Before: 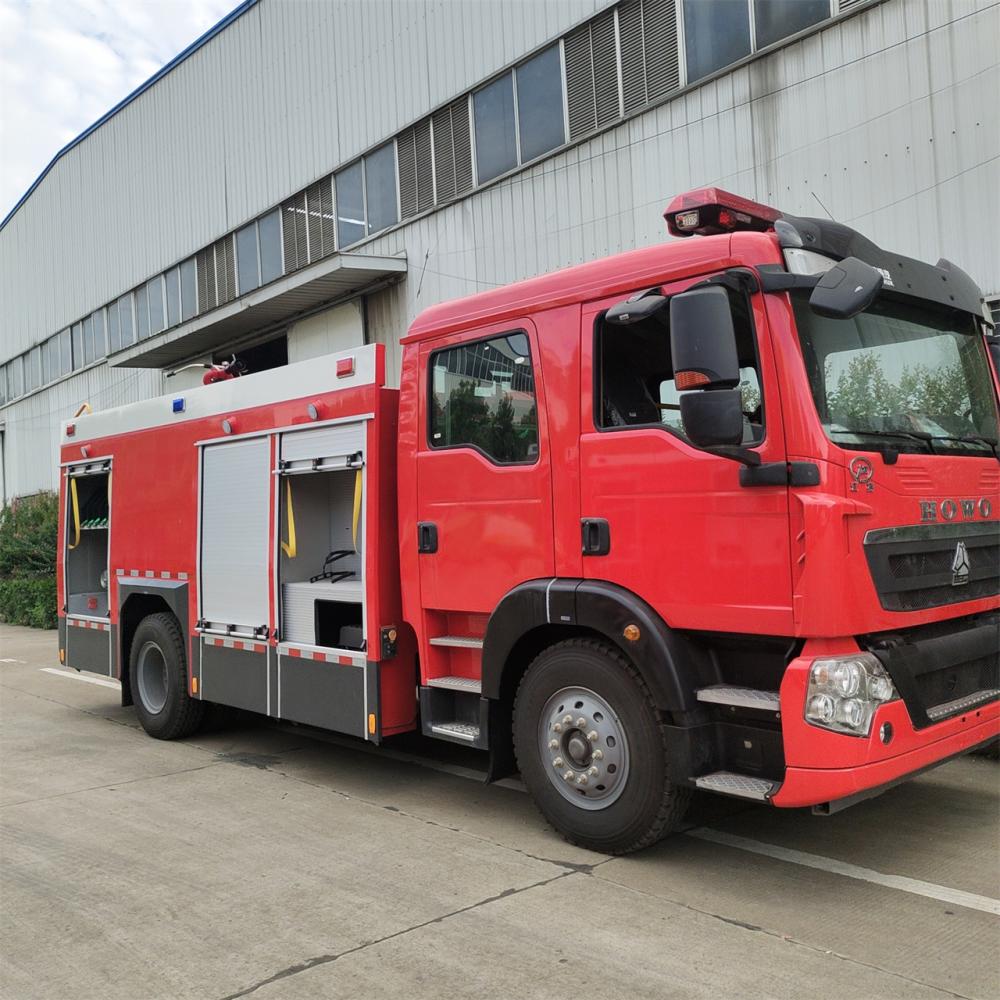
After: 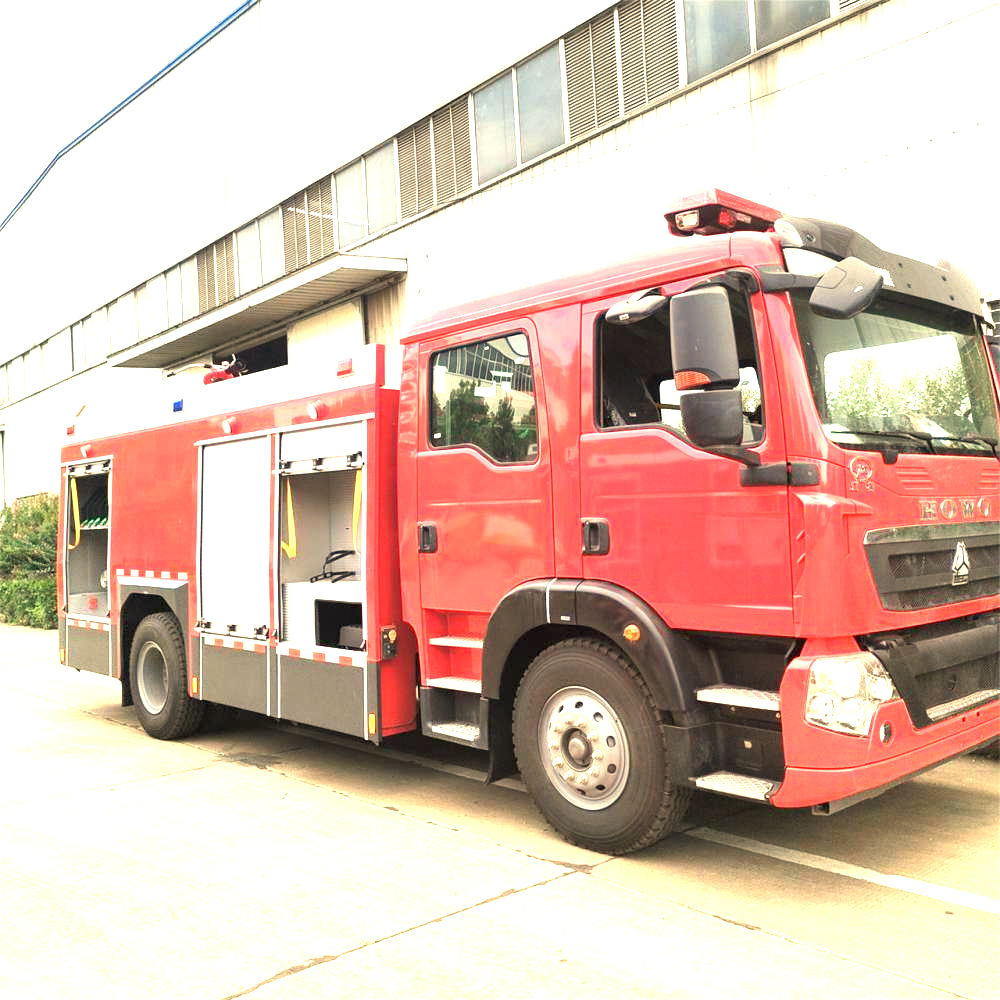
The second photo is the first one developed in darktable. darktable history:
white balance: red 1.123, blue 0.83
exposure: exposure 2.207 EV, compensate highlight preservation false
